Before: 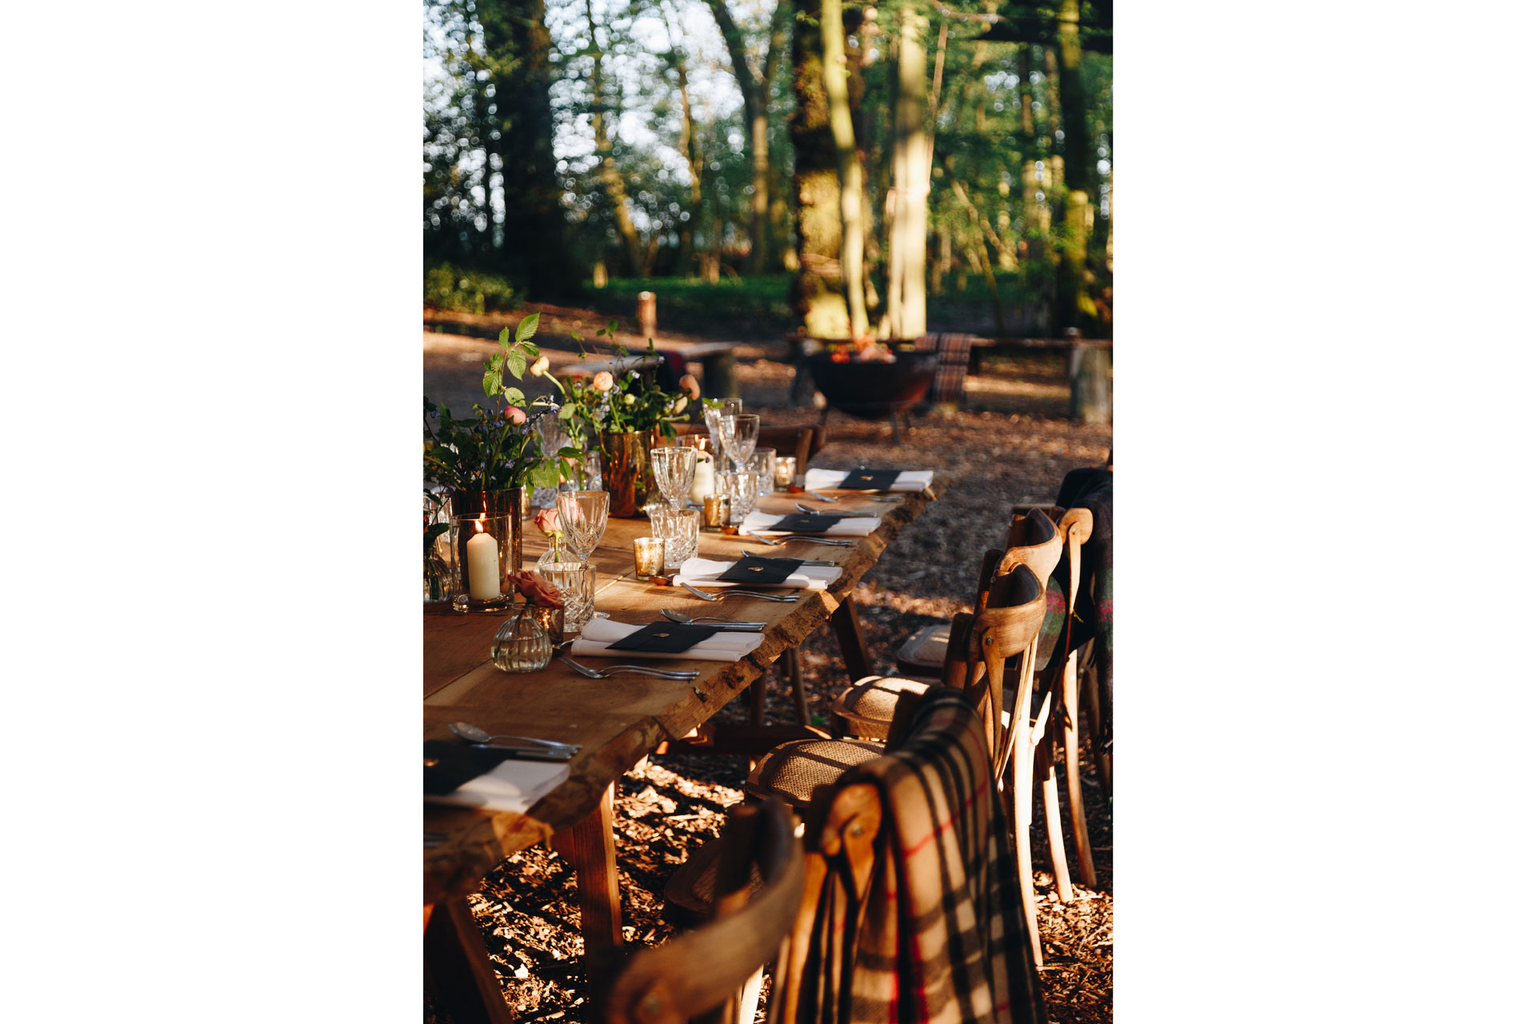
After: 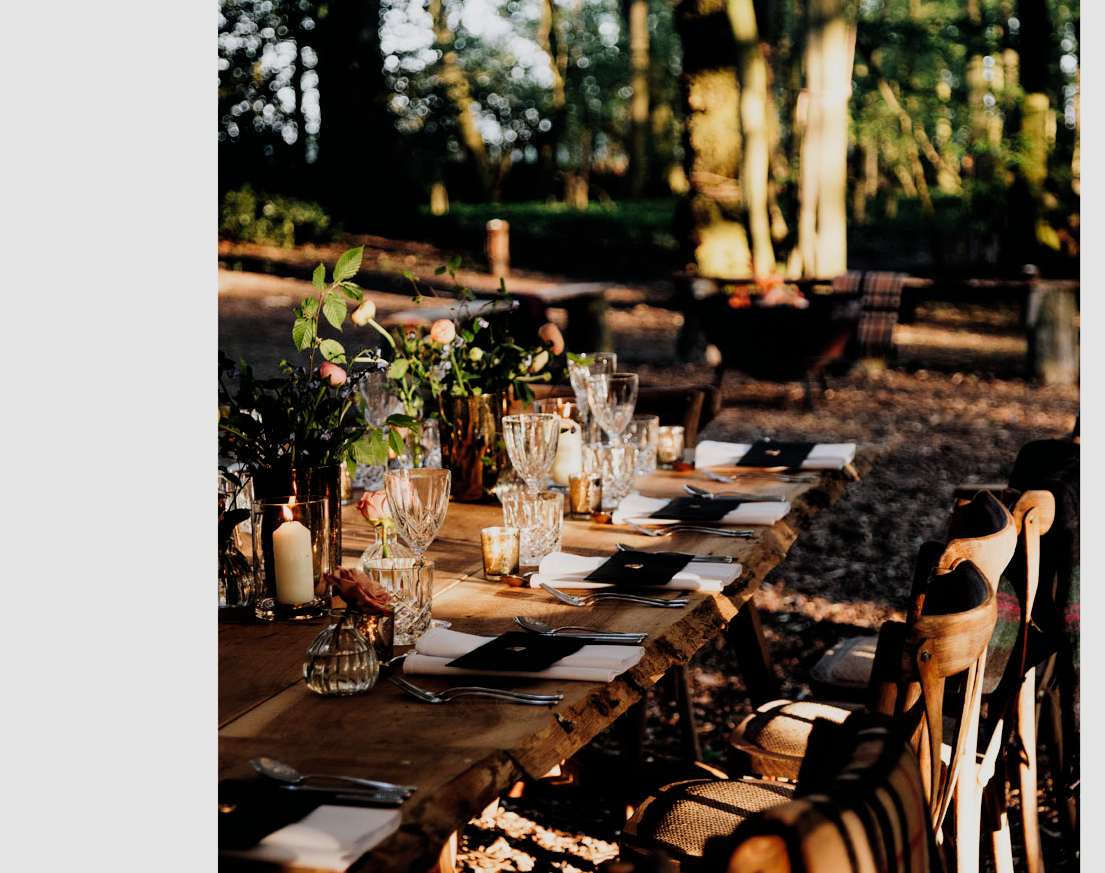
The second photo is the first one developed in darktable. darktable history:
filmic rgb: black relative exposure -5.11 EV, white relative exposure 3.99 EV, threshold 5.96 EV, hardness 2.89, contrast 1.299, highlights saturation mix -29.8%, enable highlight reconstruction true
crop: left 16.233%, top 11.339%, right 26.194%, bottom 20.458%
